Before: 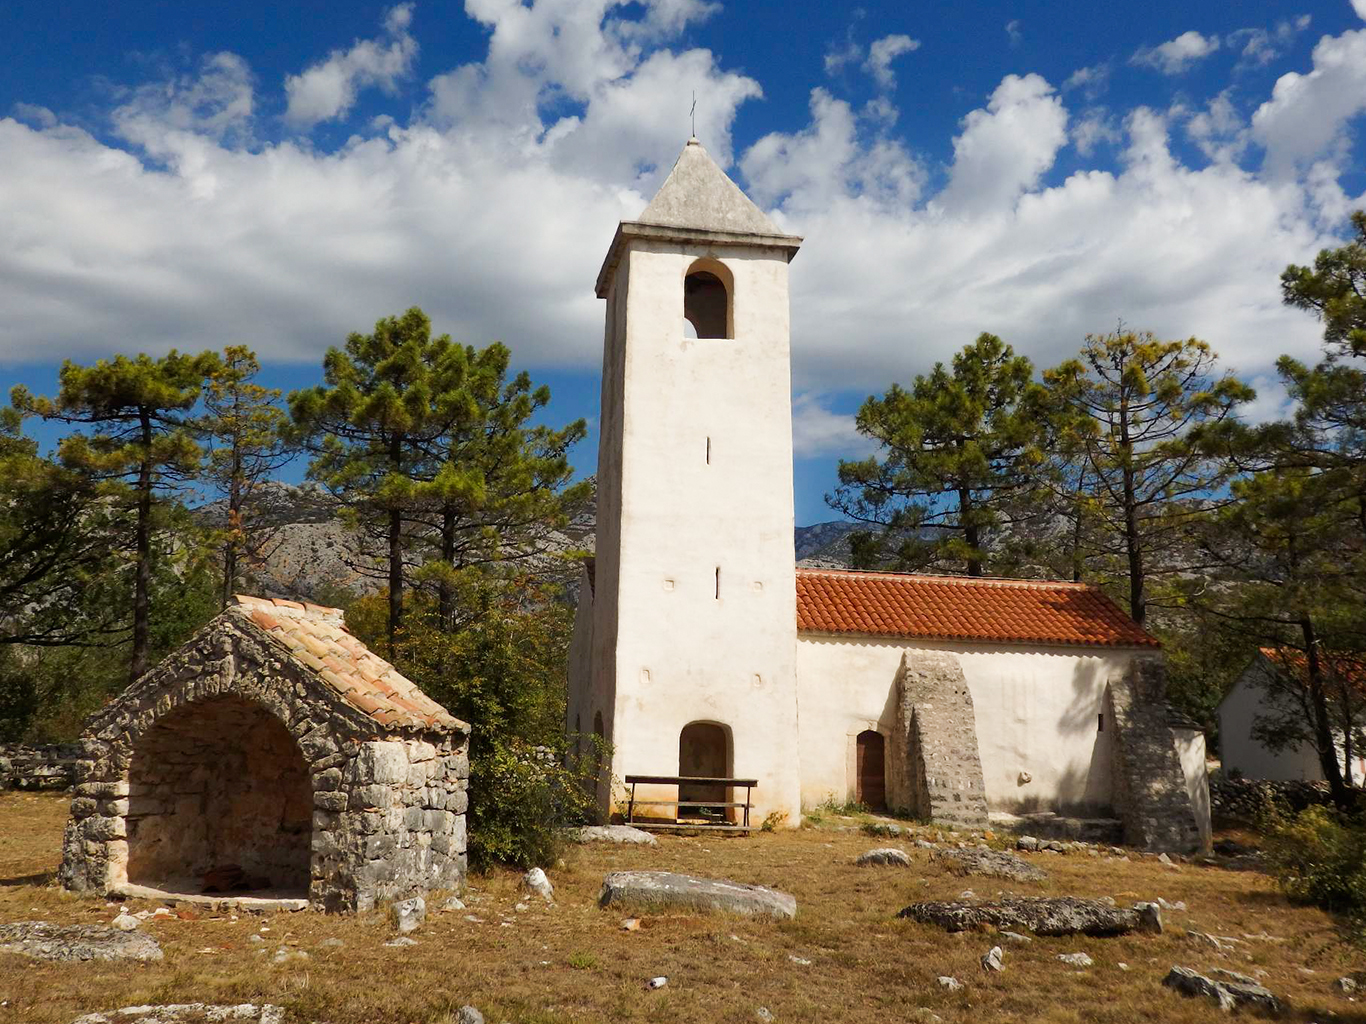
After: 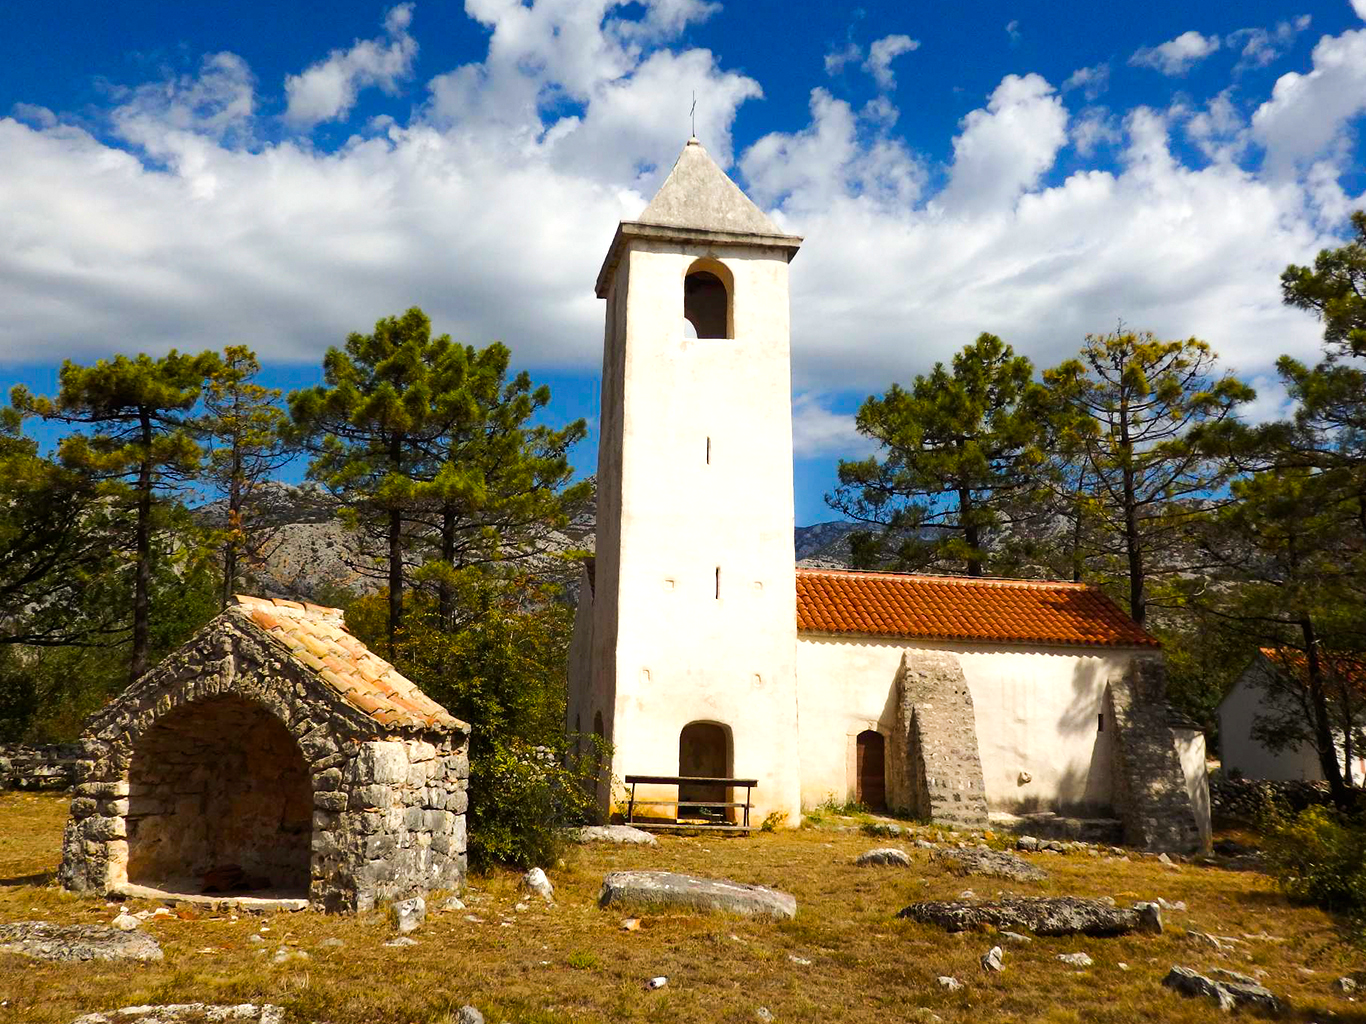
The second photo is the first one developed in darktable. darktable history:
tone equalizer: -8 EV -0.417 EV, -7 EV -0.389 EV, -6 EV -0.333 EV, -5 EV -0.222 EV, -3 EV 0.222 EV, -2 EV 0.333 EV, -1 EV 0.389 EV, +0 EV 0.417 EV, edges refinement/feathering 500, mask exposure compensation -1.57 EV, preserve details no
color balance rgb: perceptual saturation grading › global saturation 20%, global vibrance 20%
